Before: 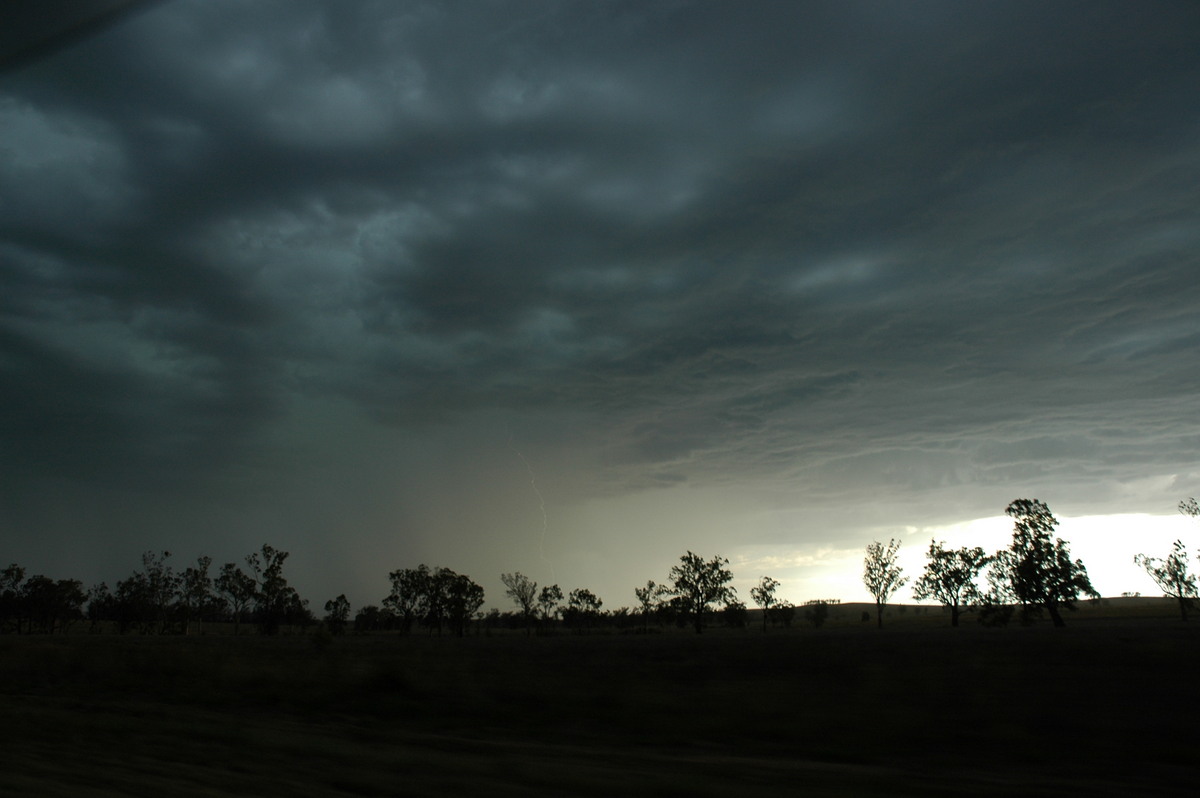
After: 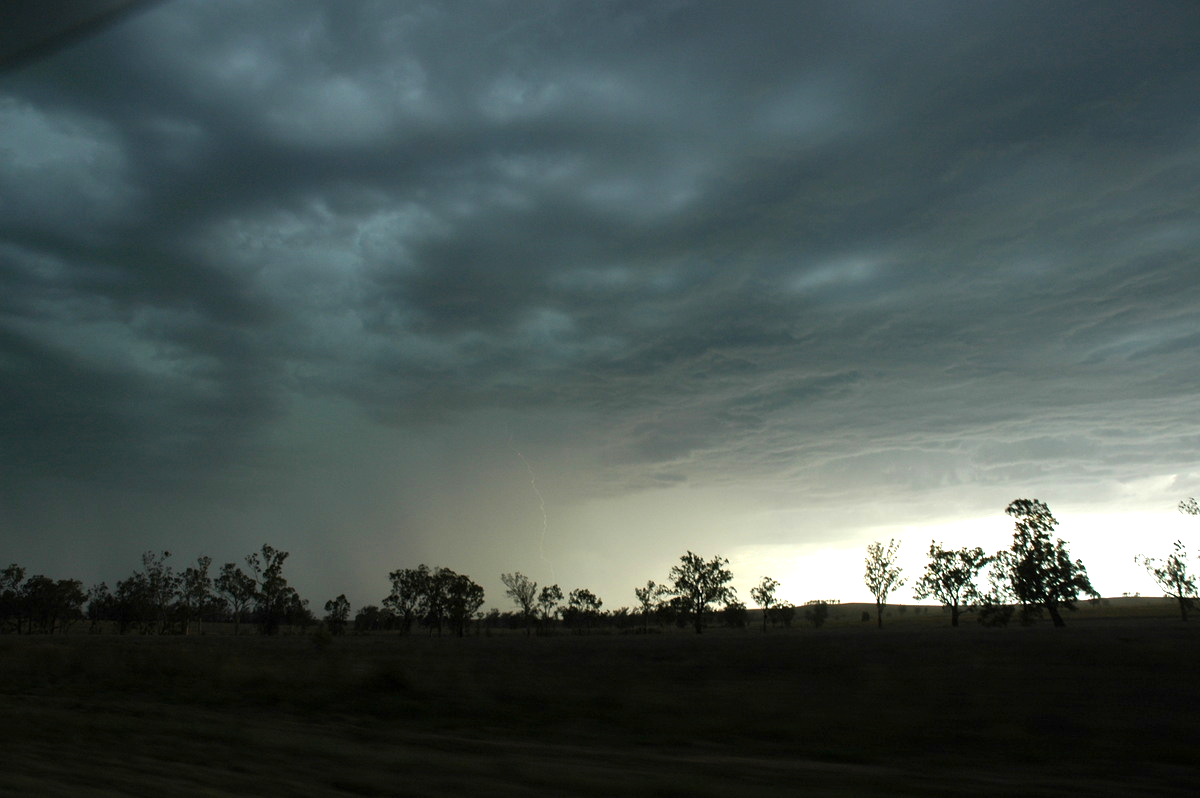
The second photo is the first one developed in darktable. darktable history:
exposure: exposure 0.736 EV, compensate highlight preservation false
